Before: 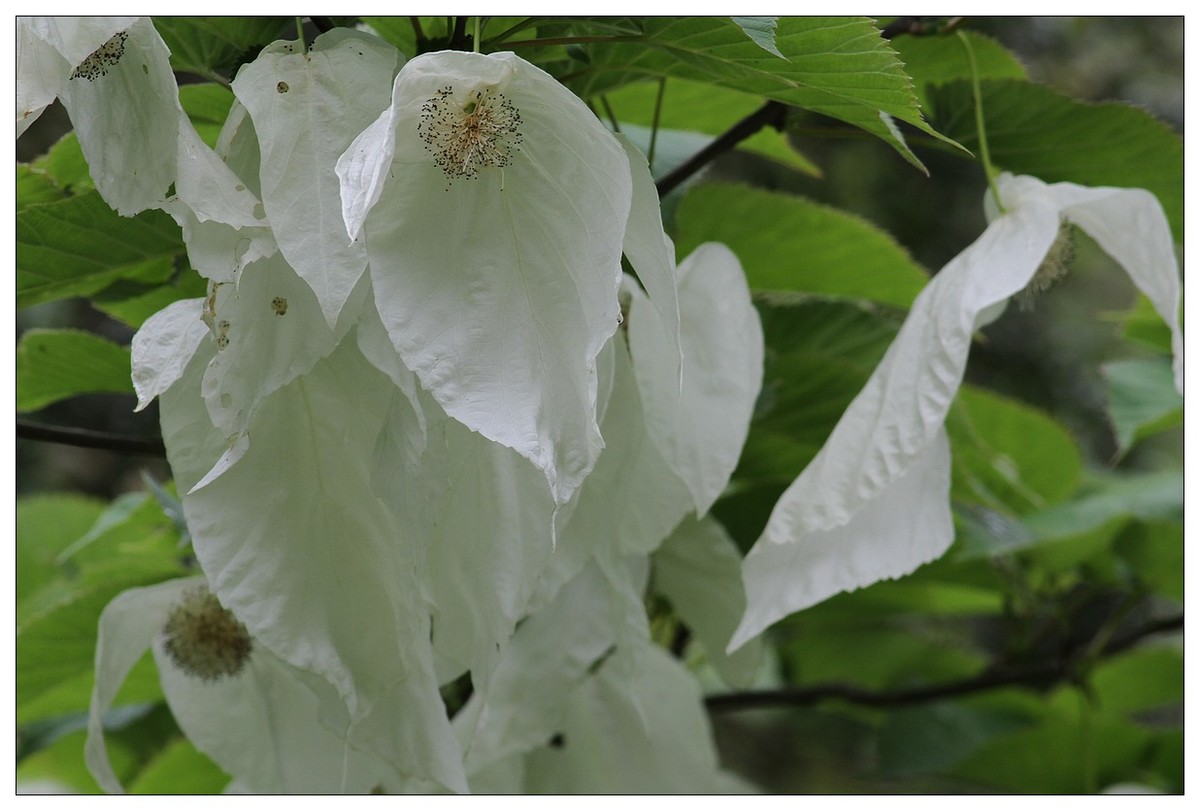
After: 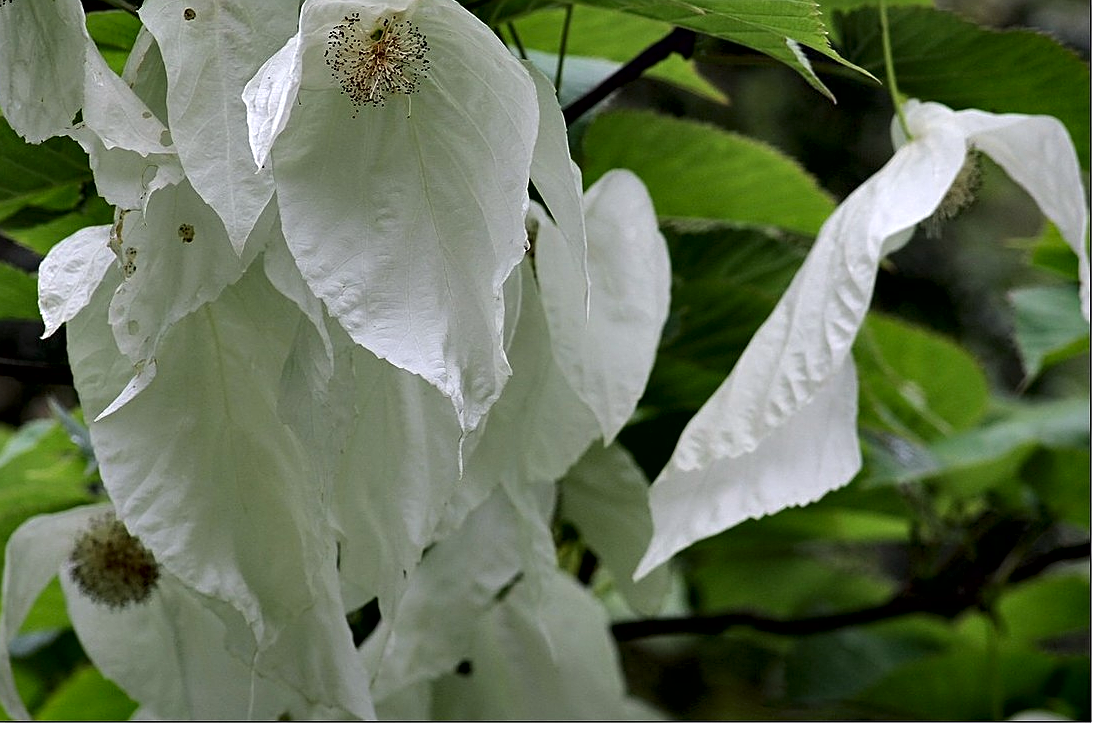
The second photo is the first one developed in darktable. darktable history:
crop and rotate: left 7.797%, top 9.07%
sharpen: on, module defaults
contrast equalizer: y [[0.6 ×6], [0.55 ×6], [0 ×6], [0 ×6], [0 ×6]]
contrast brightness saturation: contrast 0.047
